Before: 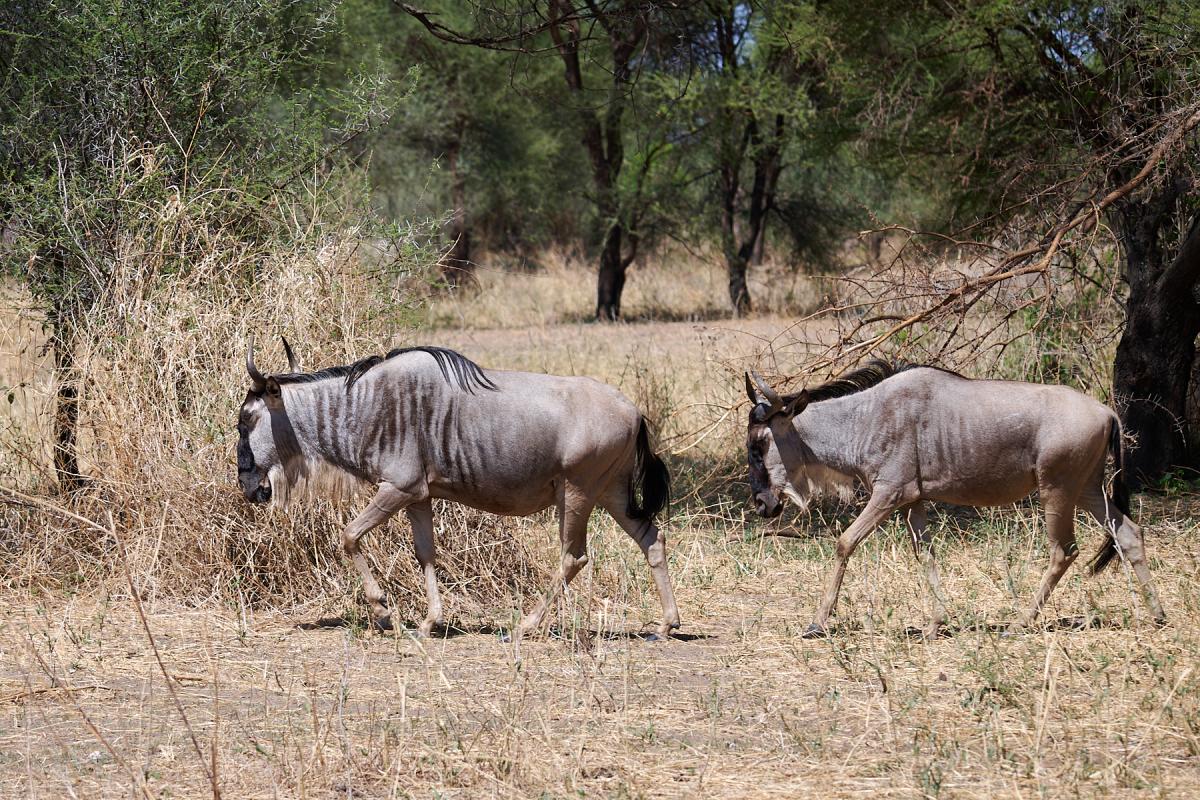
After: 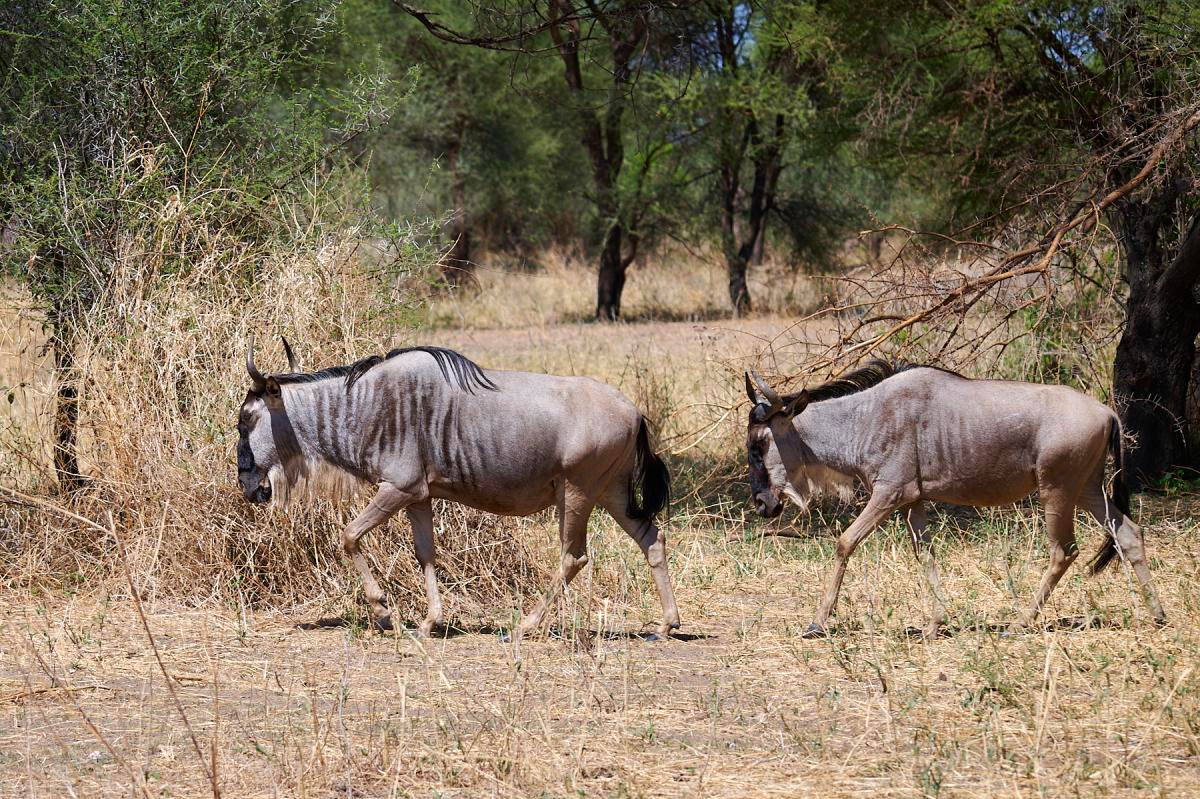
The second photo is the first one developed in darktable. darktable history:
crop: bottom 0.071%
color zones: curves: ch0 [(0, 0.613) (0.01, 0.613) (0.245, 0.448) (0.498, 0.529) (0.642, 0.665) (0.879, 0.777) (0.99, 0.613)]; ch1 [(0, 0) (0.143, 0) (0.286, 0) (0.429, 0) (0.571, 0) (0.714, 0) (0.857, 0)], mix -121.96%
color correction: highlights a* -0.137, highlights b* 0.137
white balance: emerald 1
